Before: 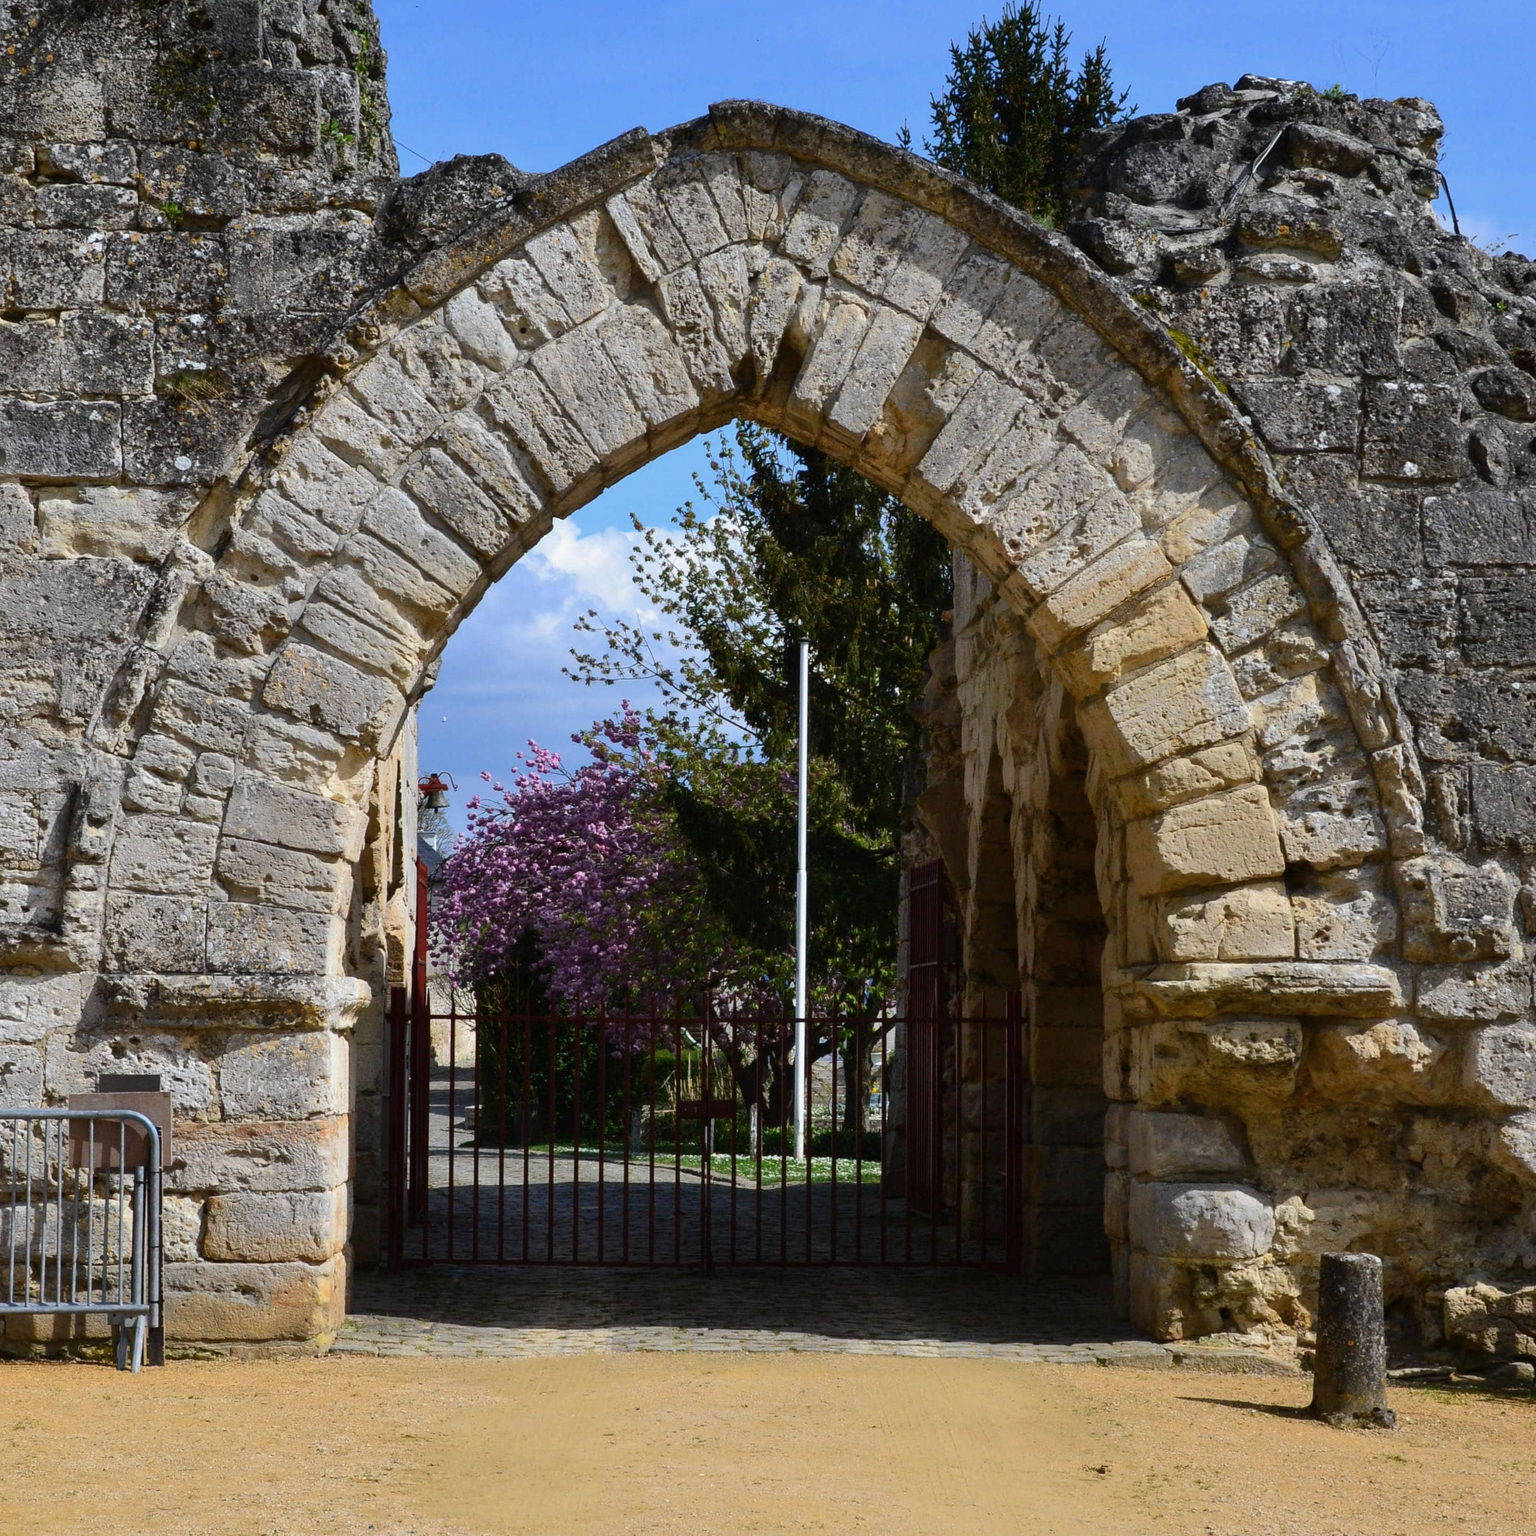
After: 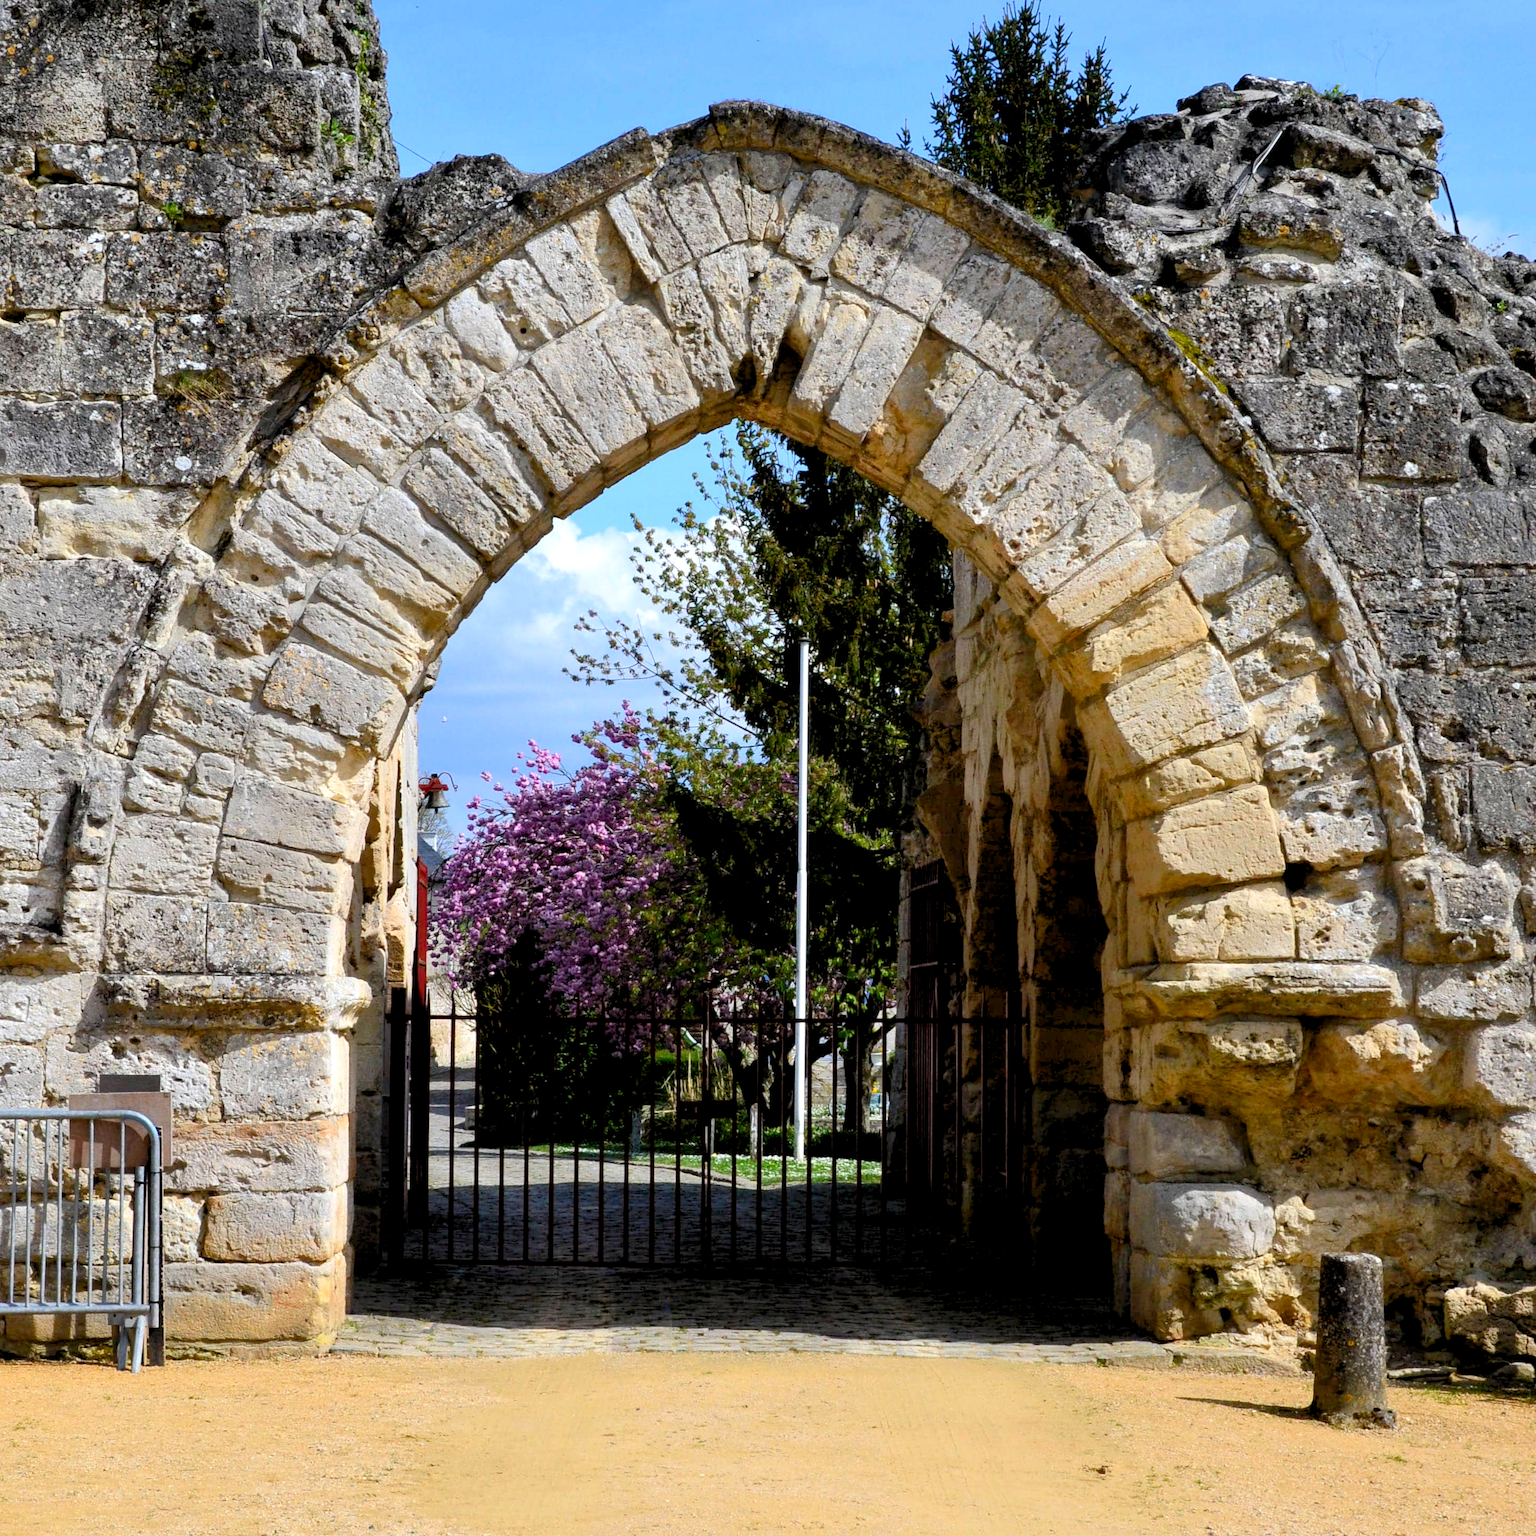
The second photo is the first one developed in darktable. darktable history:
white balance: red 1, blue 1
levels: black 3.83%, white 90.64%, levels [0.044, 0.416, 0.908]
